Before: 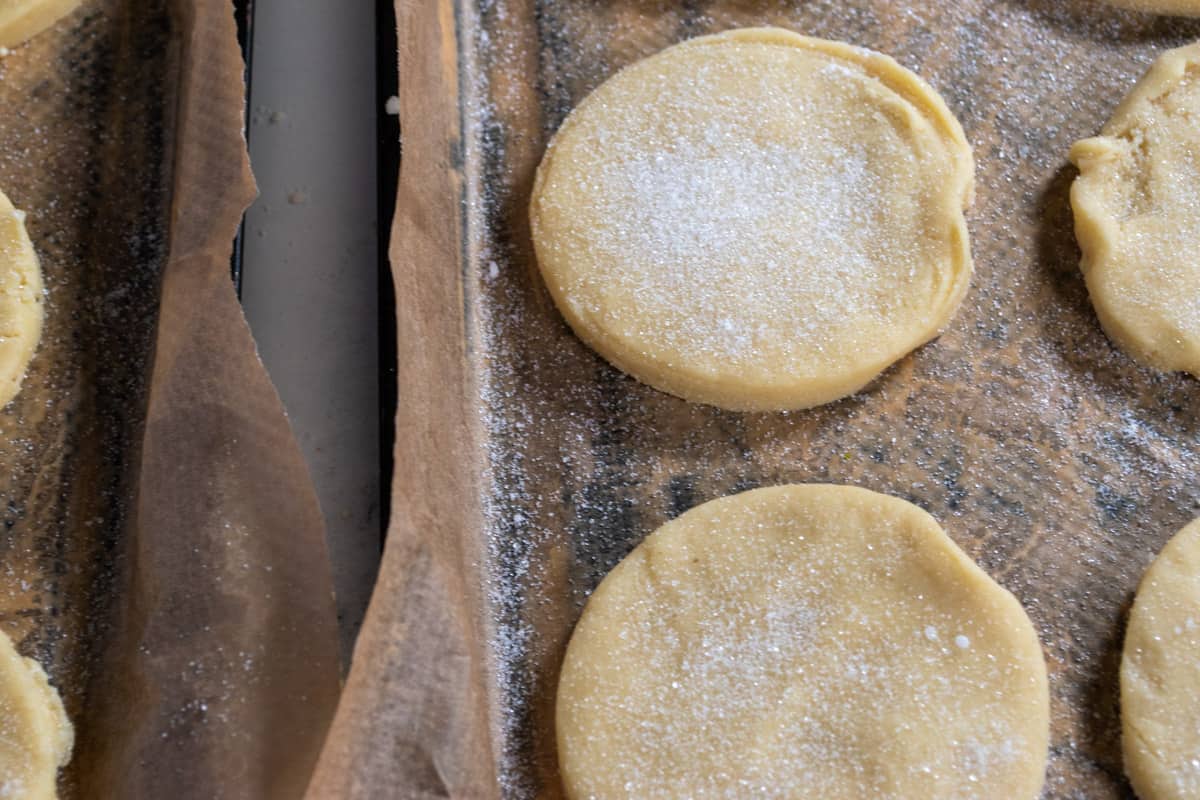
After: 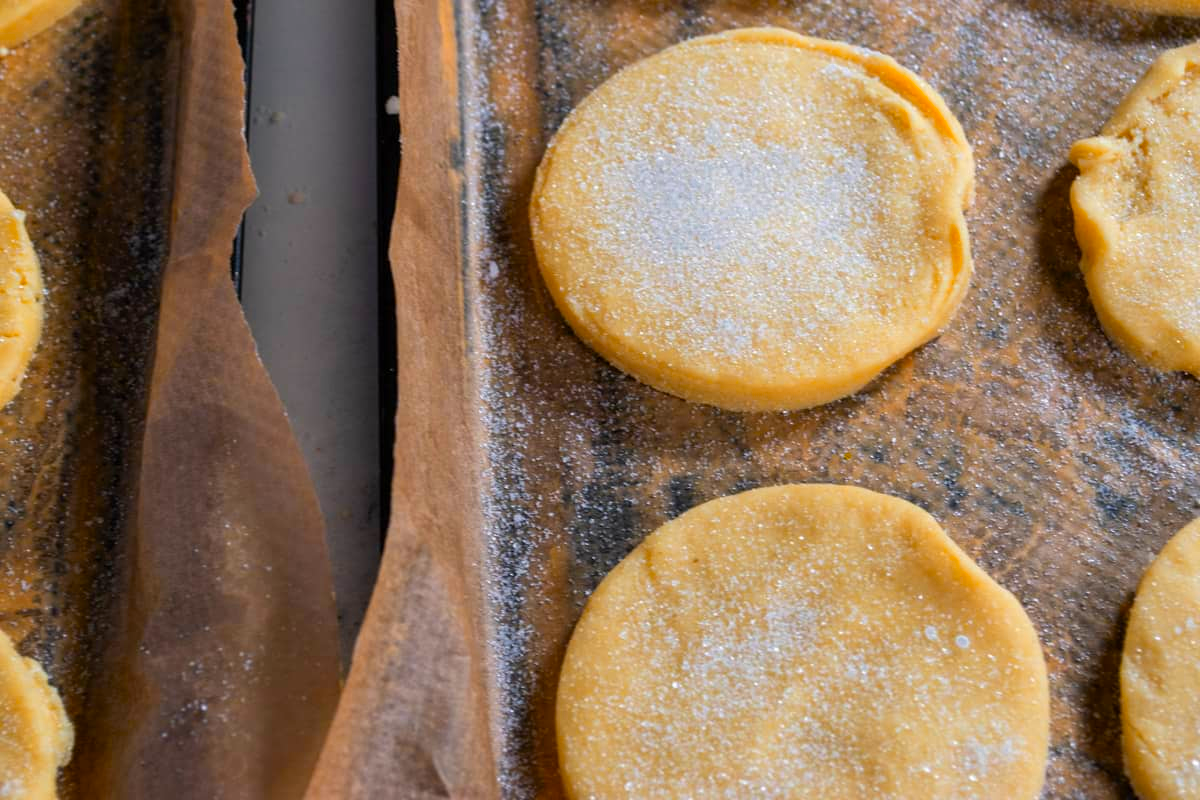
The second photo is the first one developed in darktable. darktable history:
color balance rgb: perceptual saturation grading › global saturation 20%, global vibrance 20%
color zones: curves: ch0 [(0, 0.499) (0.143, 0.5) (0.286, 0.5) (0.429, 0.476) (0.571, 0.284) (0.714, 0.243) (0.857, 0.449) (1, 0.499)]; ch1 [(0, 0.532) (0.143, 0.645) (0.286, 0.696) (0.429, 0.211) (0.571, 0.504) (0.714, 0.493) (0.857, 0.495) (1, 0.532)]; ch2 [(0, 0.5) (0.143, 0.5) (0.286, 0.427) (0.429, 0.324) (0.571, 0.5) (0.714, 0.5) (0.857, 0.5) (1, 0.5)]
